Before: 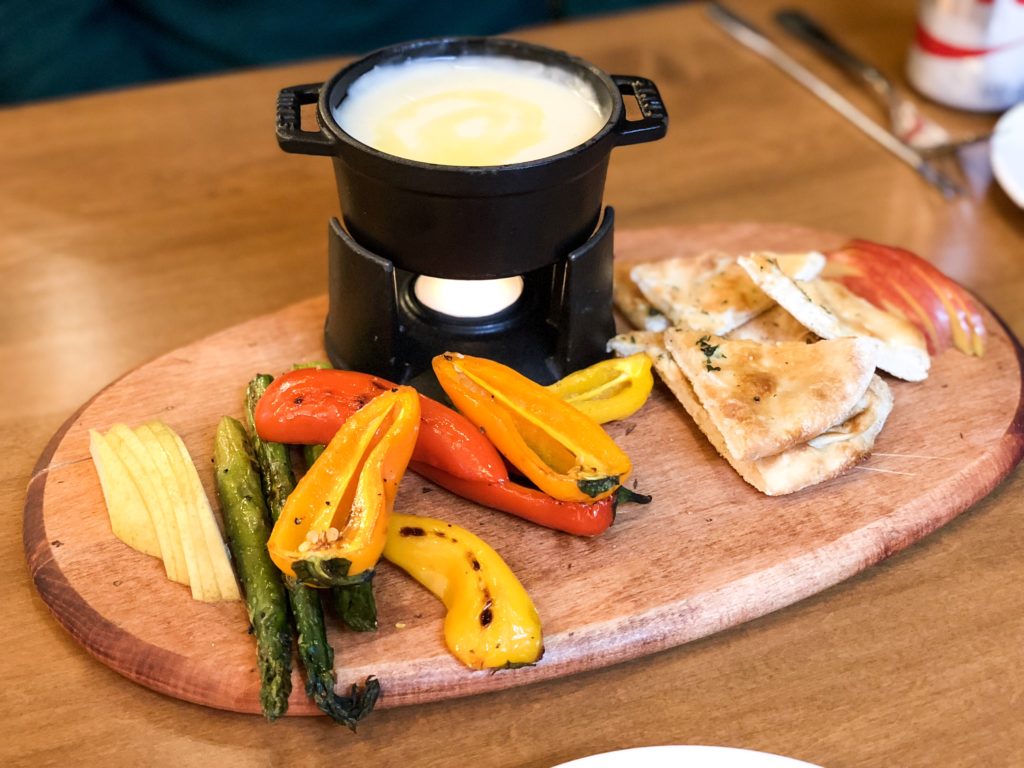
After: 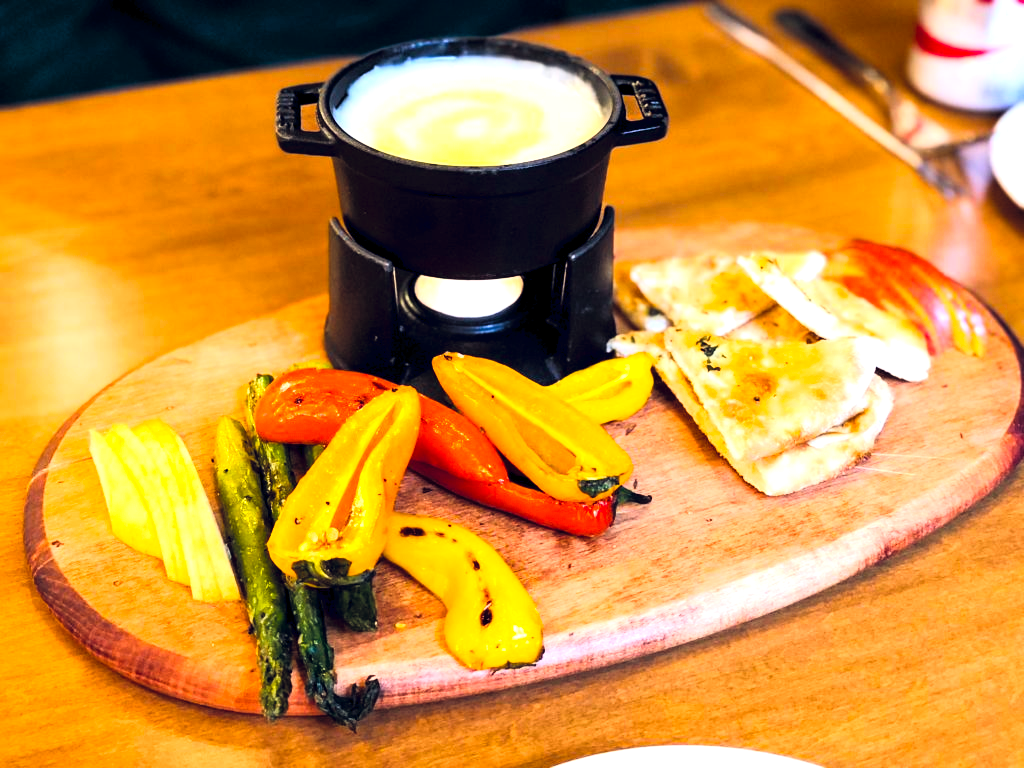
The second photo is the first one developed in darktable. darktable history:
exposure: black level correction 0, exposure 0.593 EV, compensate highlight preservation false
tone curve: curves: ch0 [(0, 0) (0.003, 0.008) (0.011, 0.008) (0.025, 0.011) (0.044, 0.017) (0.069, 0.026) (0.1, 0.039) (0.136, 0.054) (0.177, 0.093) (0.224, 0.15) (0.277, 0.21) (0.335, 0.285) (0.399, 0.366) (0.468, 0.462) (0.543, 0.564) (0.623, 0.679) (0.709, 0.79) (0.801, 0.883) (0.898, 0.95) (1, 1)], color space Lab, linked channels, preserve colors none
color balance rgb: shadows lift › chroma 0.885%, shadows lift › hue 110.29°, global offset › luminance -0.305%, global offset › chroma 0.312%, global offset › hue 261.92°, linear chroma grading › global chroma 9.742%, perceptual saturation grading › global saturation 40.24%
